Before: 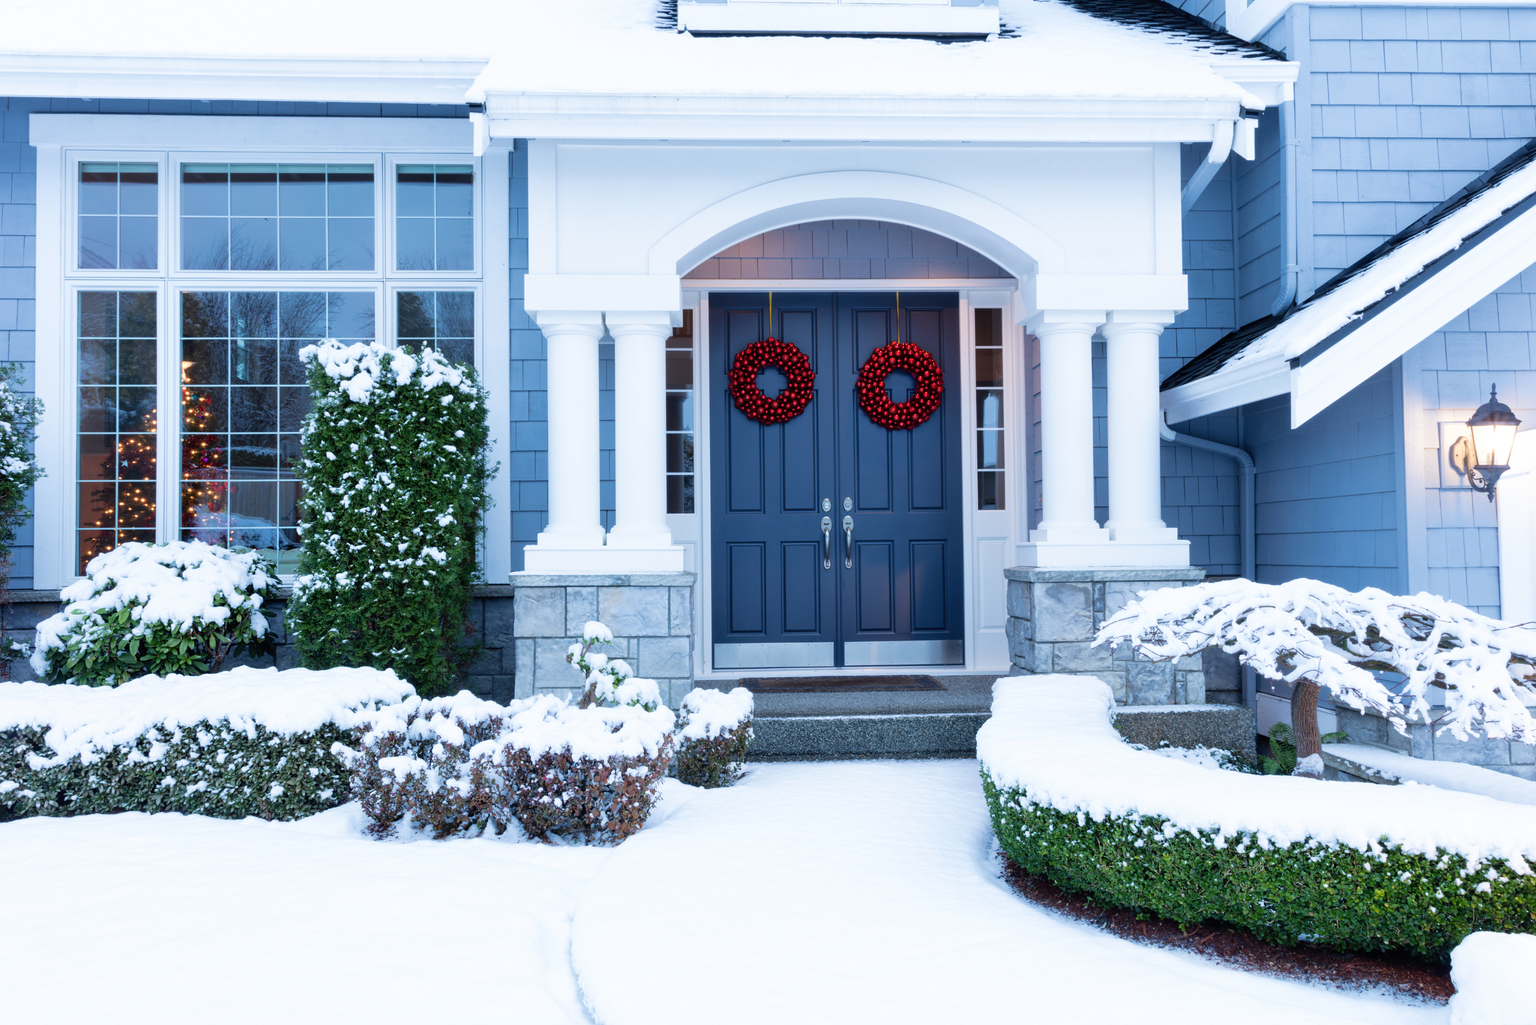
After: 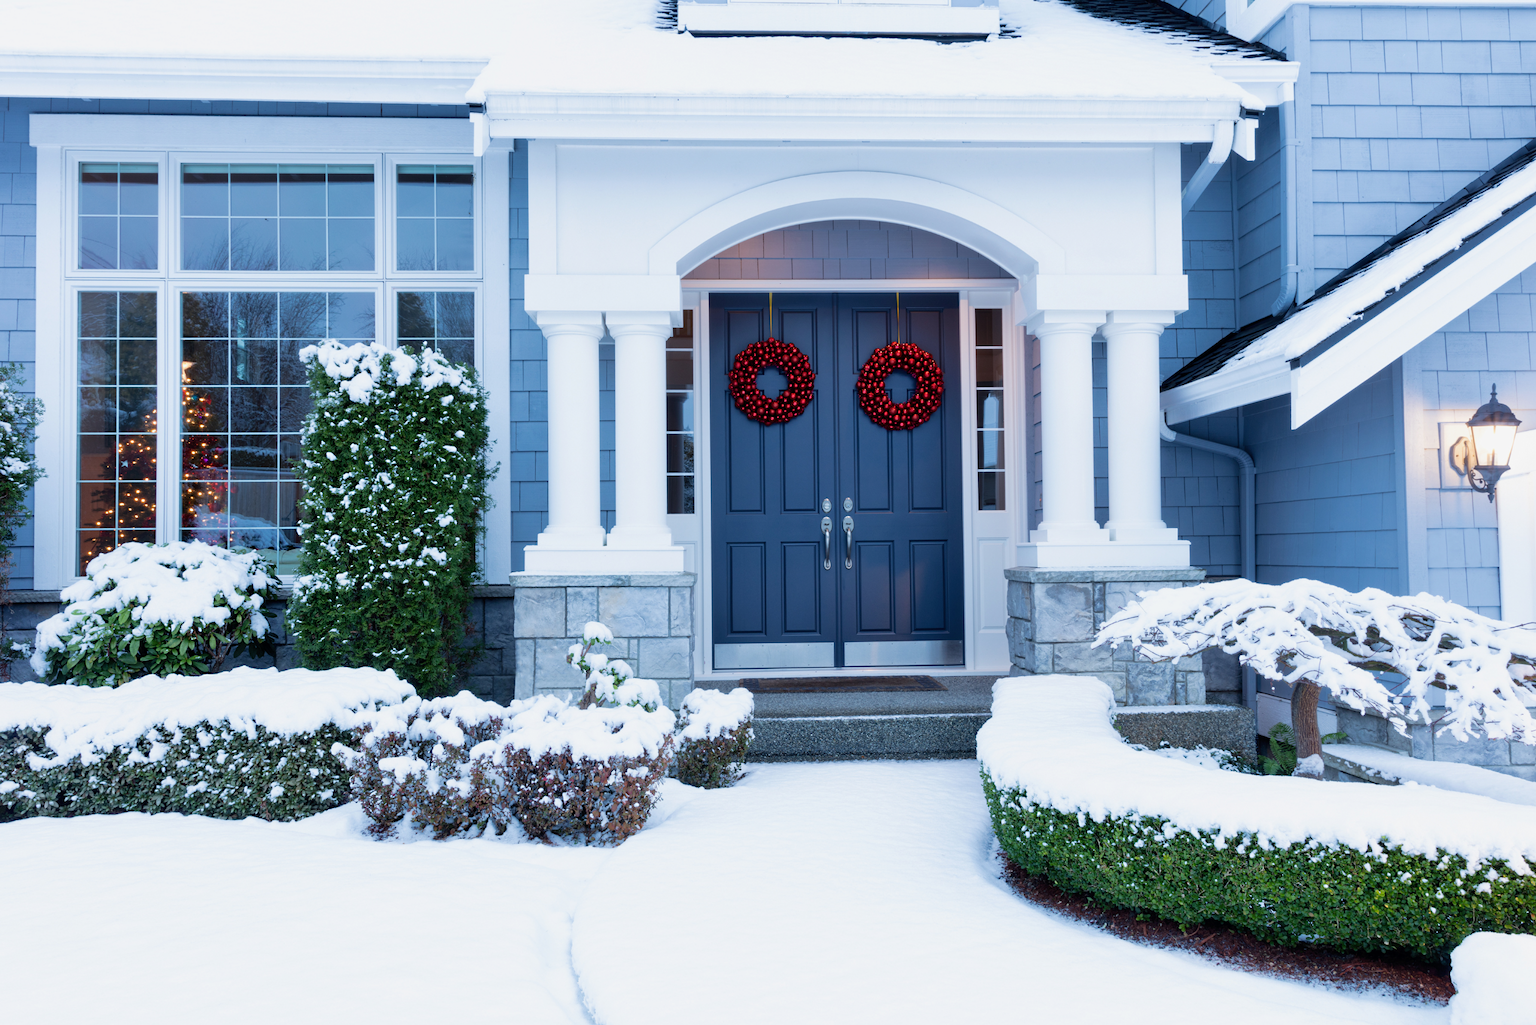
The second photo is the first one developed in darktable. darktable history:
exposure: black level correction 0.001, exposure -0.125 EV, compensate exposure bias true, compensate highlight preservation false
sharpen: radius 5.325, amount 0.312, threshold 26.433
